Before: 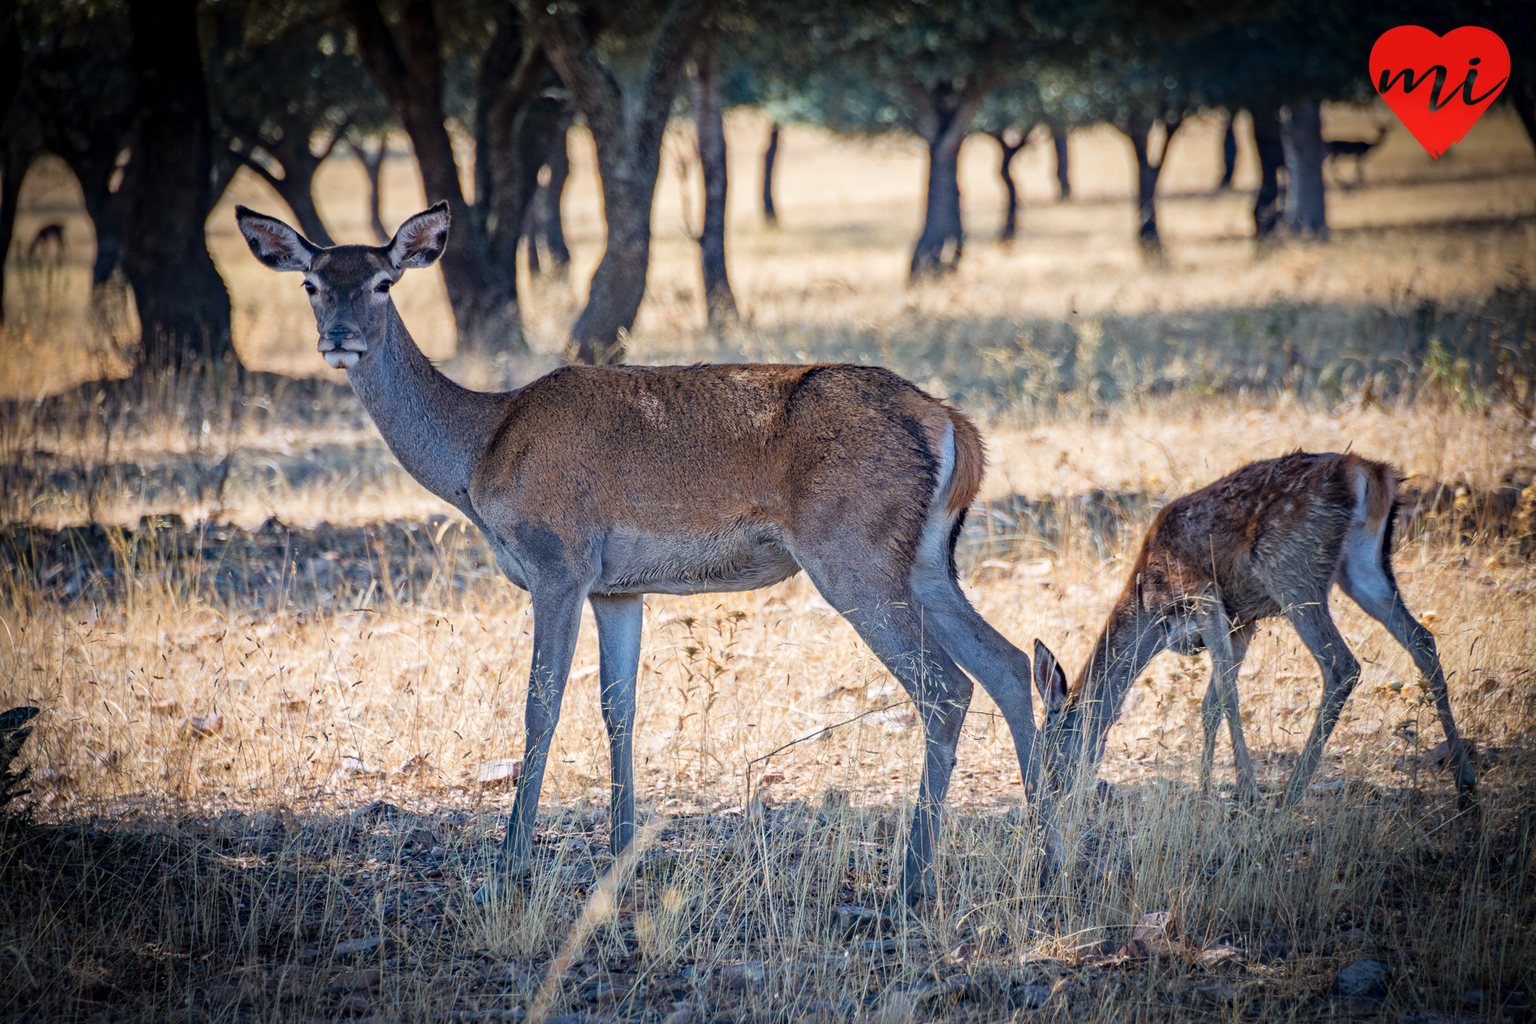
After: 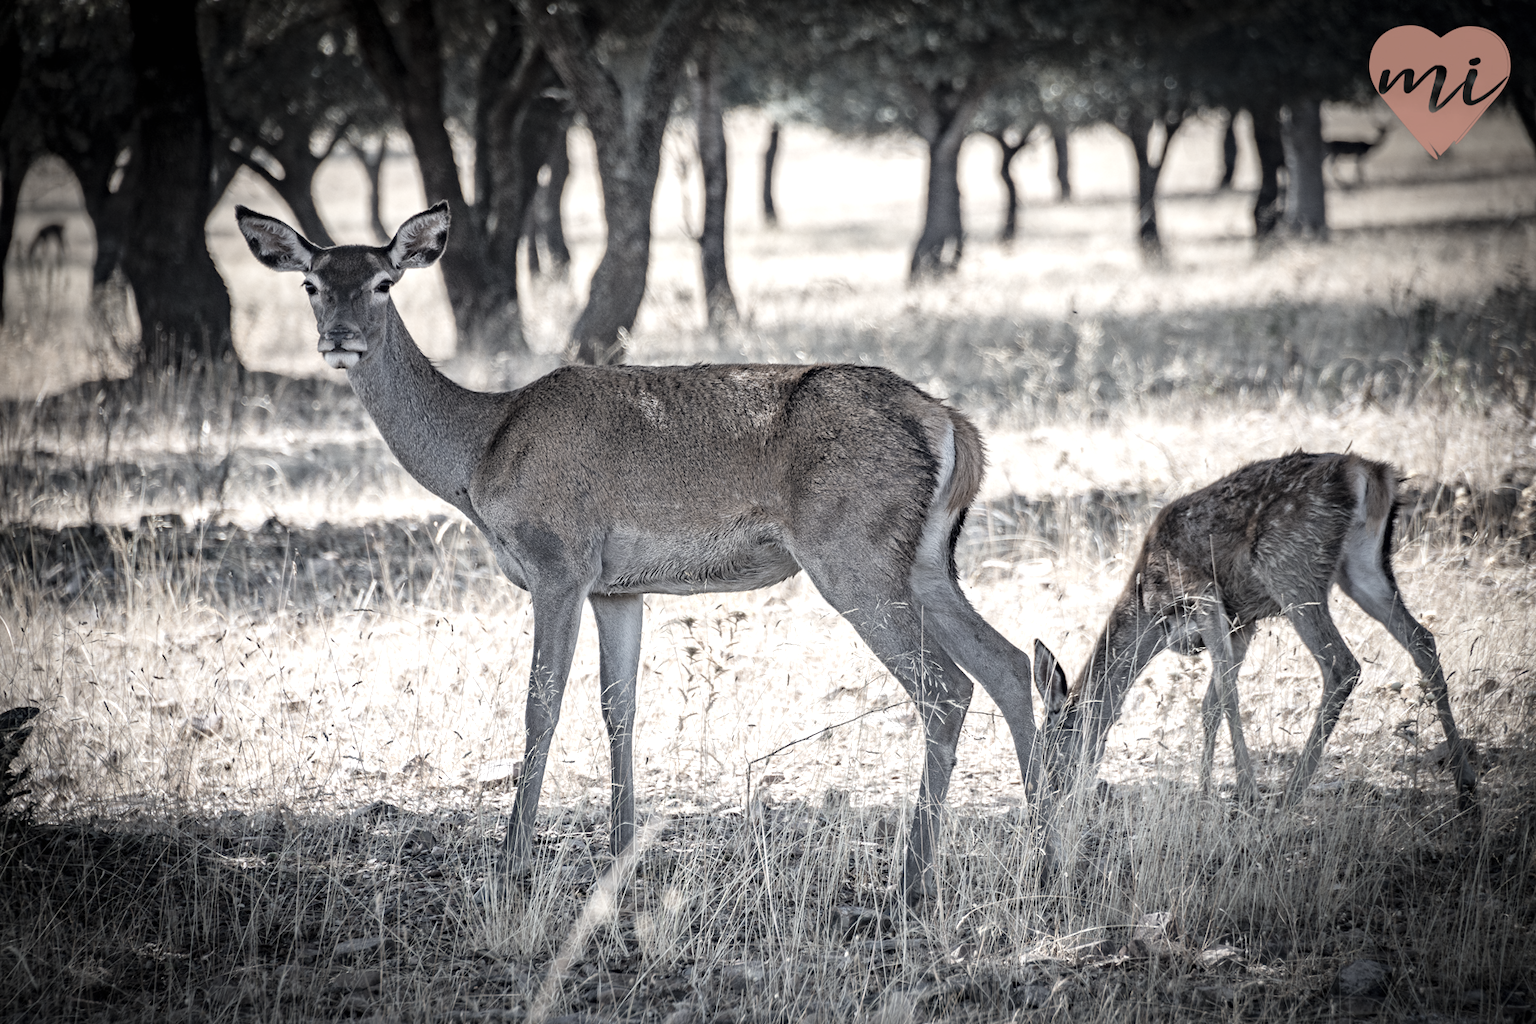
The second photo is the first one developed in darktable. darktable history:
color correction: highlights b* 0.053, saturation 0.211
exposure: black level correction 0, exposure 0.499 EV, compensate highlight preservation false
